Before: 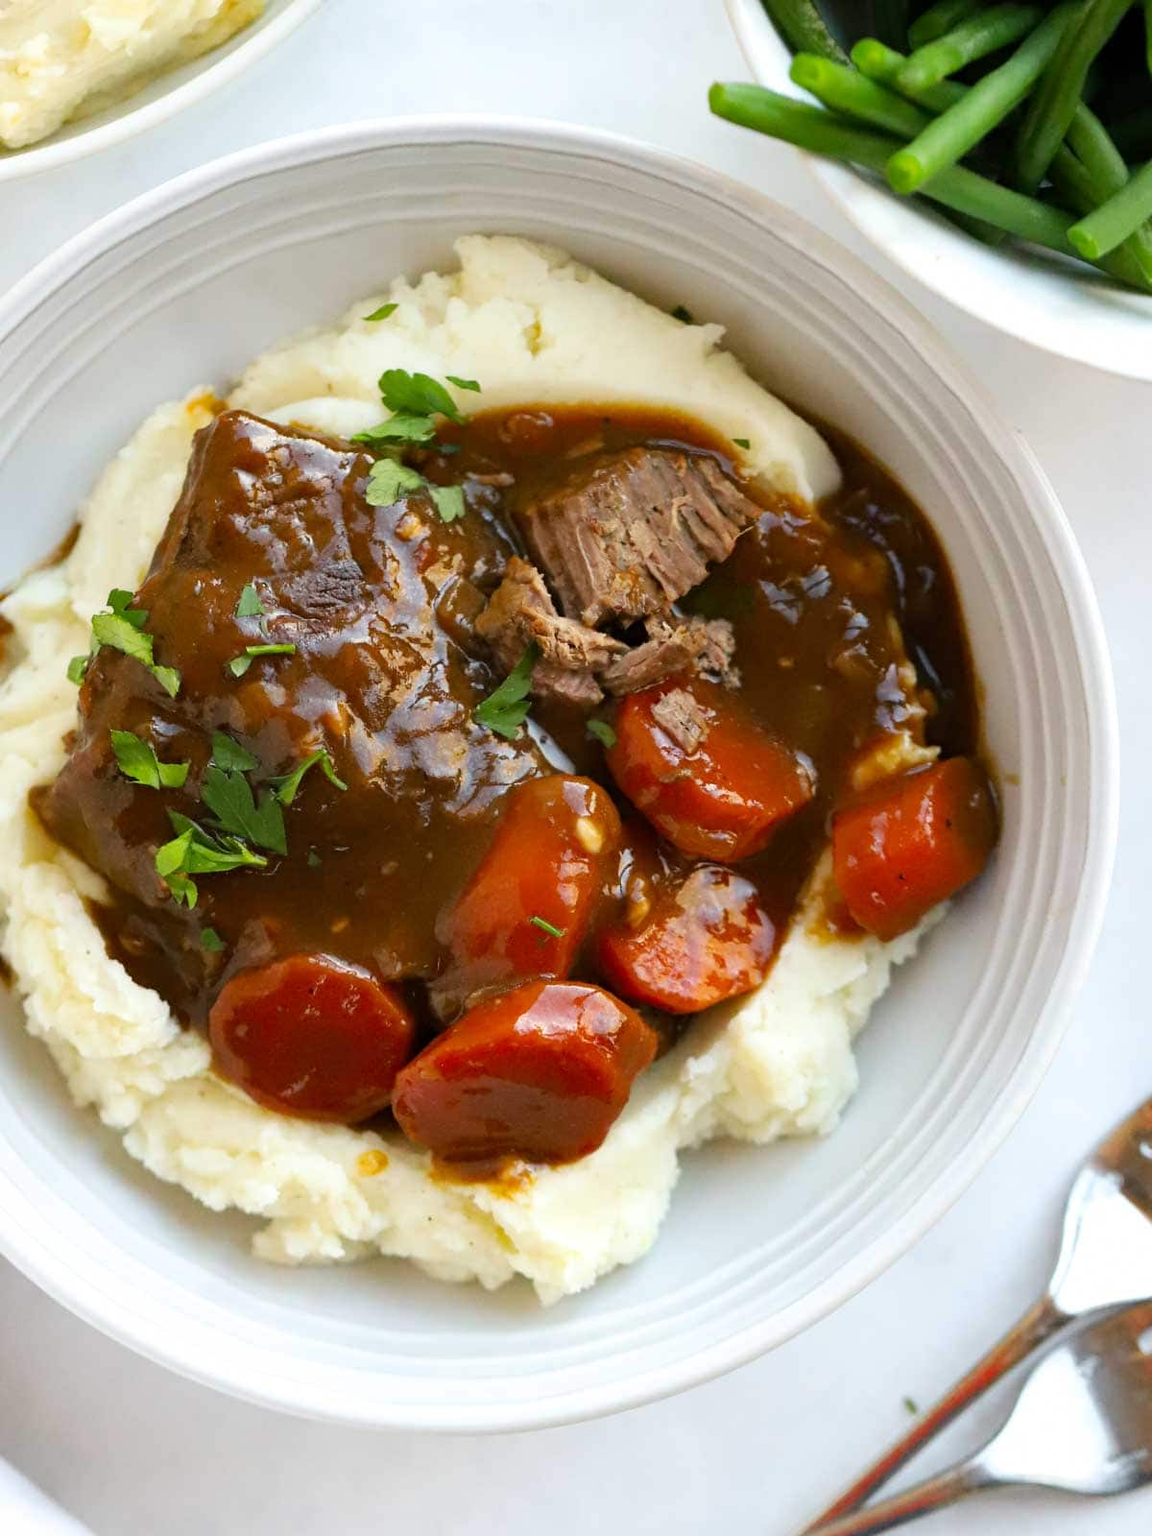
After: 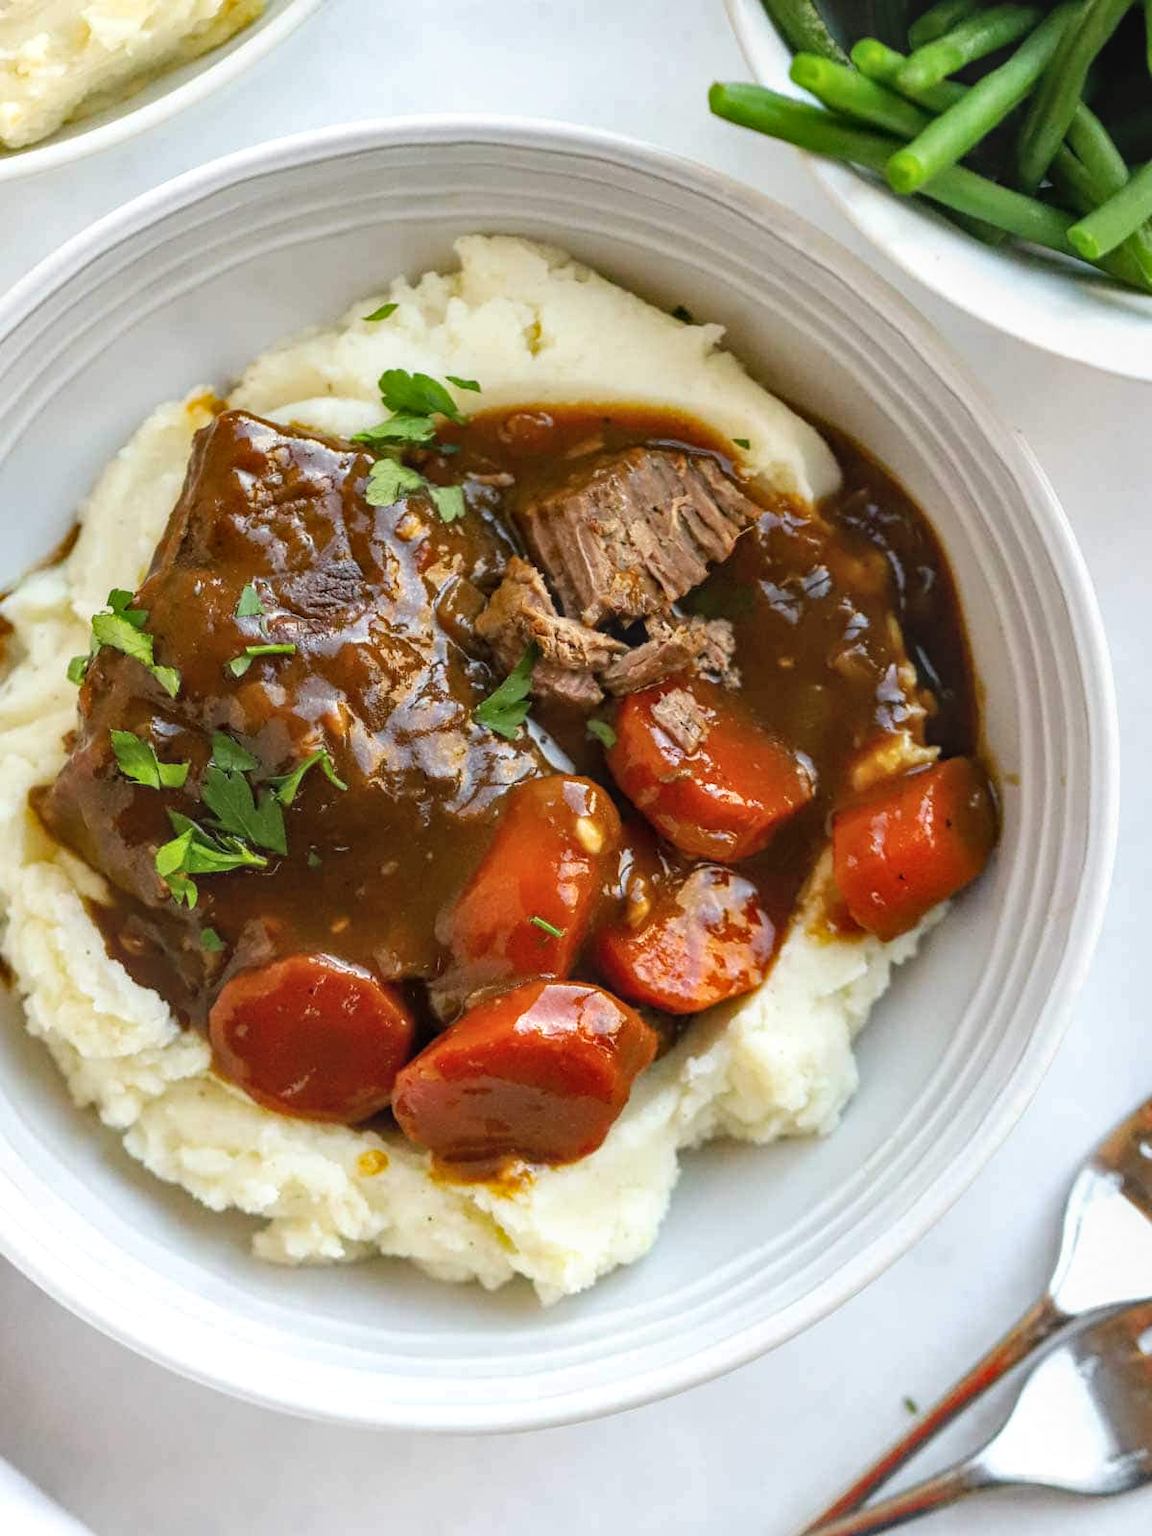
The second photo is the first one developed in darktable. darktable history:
local contrast: highlights 5%, shadows 0%, detail 133%
